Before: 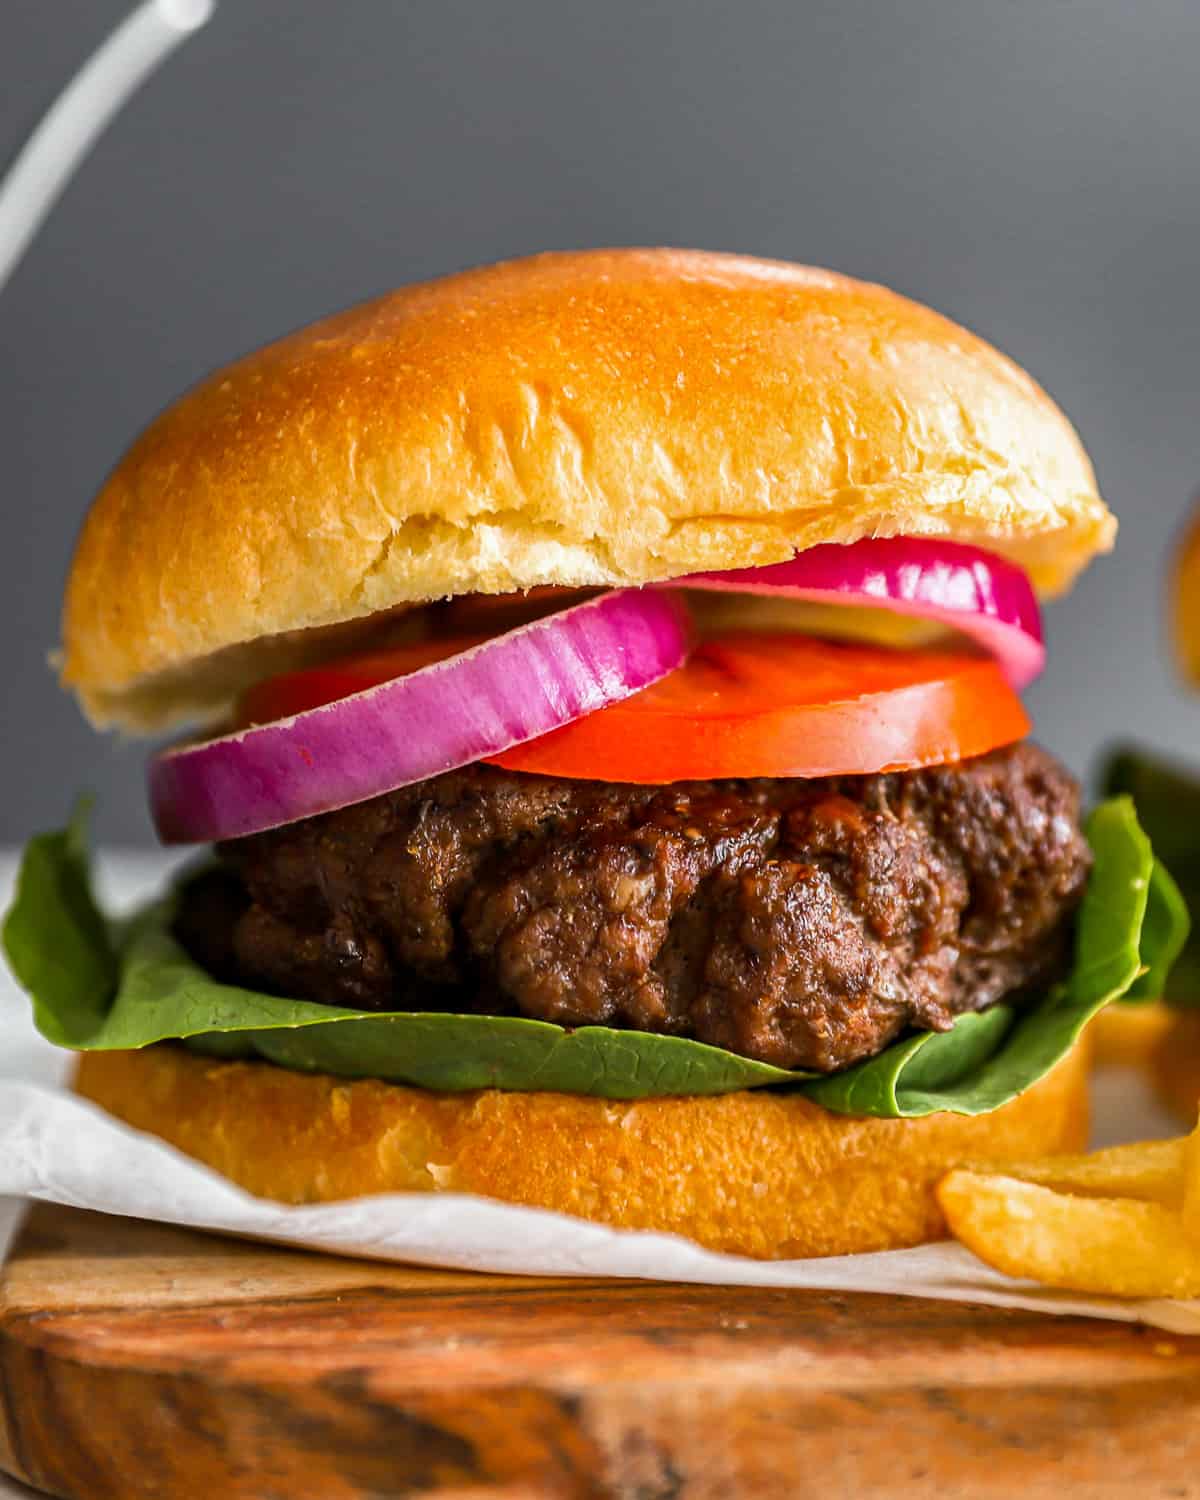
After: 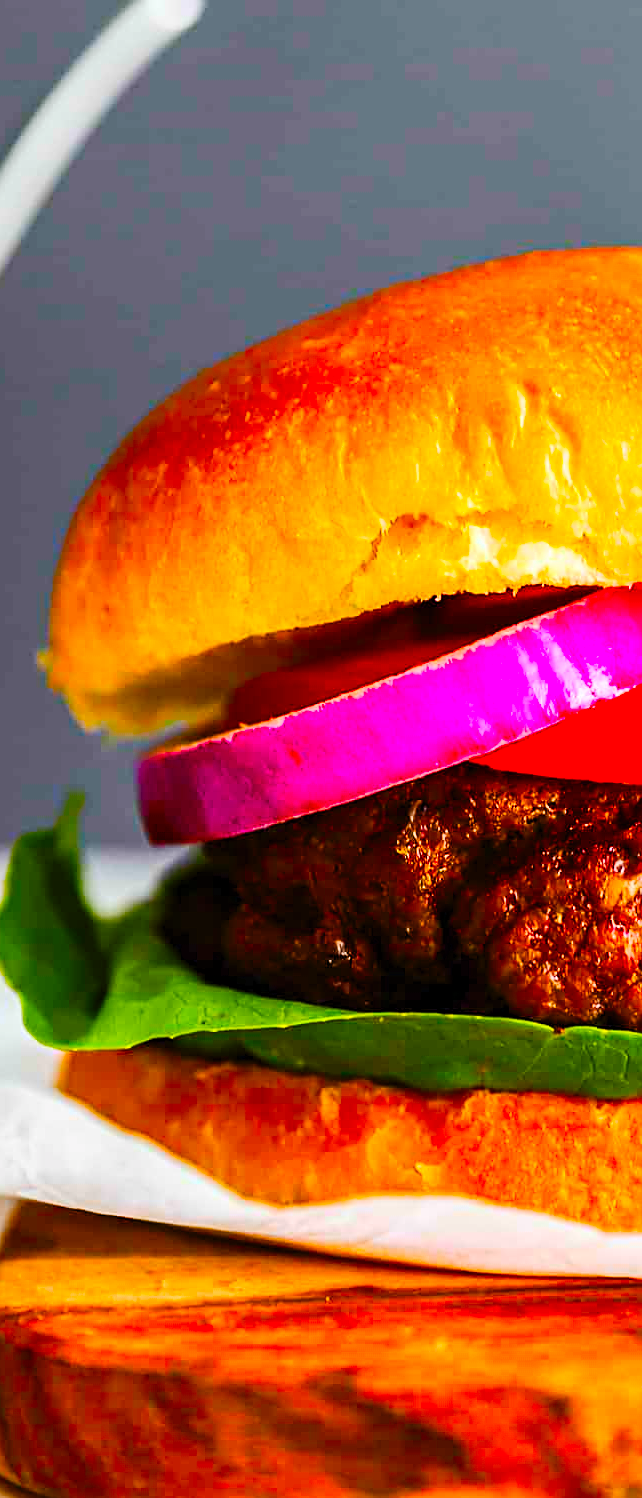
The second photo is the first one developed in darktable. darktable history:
crop: left 0.999%, right 45.433%, bottom 0.085%
tone curve: curves: ch0 [(0, 0) (0.003, 0.002) (0.011, 0.009) (0.025, 0.019) (0.044, 0.031) (0.069, 0.044) (0.1, 0.061) (0.136, 0.087) (0.177, 0.127) (0.224, 0.172) (0.277, 0.226) (0.335, 0.295) (0.399, 0.367) (0.468, 0.445) (0.543, 0.536) (0.623, 0.626) (0.709, 0.717) (0.801, 0.806) (0.898, 0.889) (1, 1)], preserve colors none
sharpen: amount 0.499
contrast brightness saturation: contrast 0.205, brightness 0.205, saturation 0.808
color balance rgb: linear chroma grading › shadows 9.431%, linear chroma grading › highlights 9.676%, linear chroma grading › global chroma 15.583%, linear chroma grading › mid-tones 14.864%, perceptual saturation grading › global saturation 24.37%, perceptual saturation grading › highlights -23.377%, perceptual saturation grading › mid-tones 24.579%, perceptual saturation grading › shadows 39.664%
